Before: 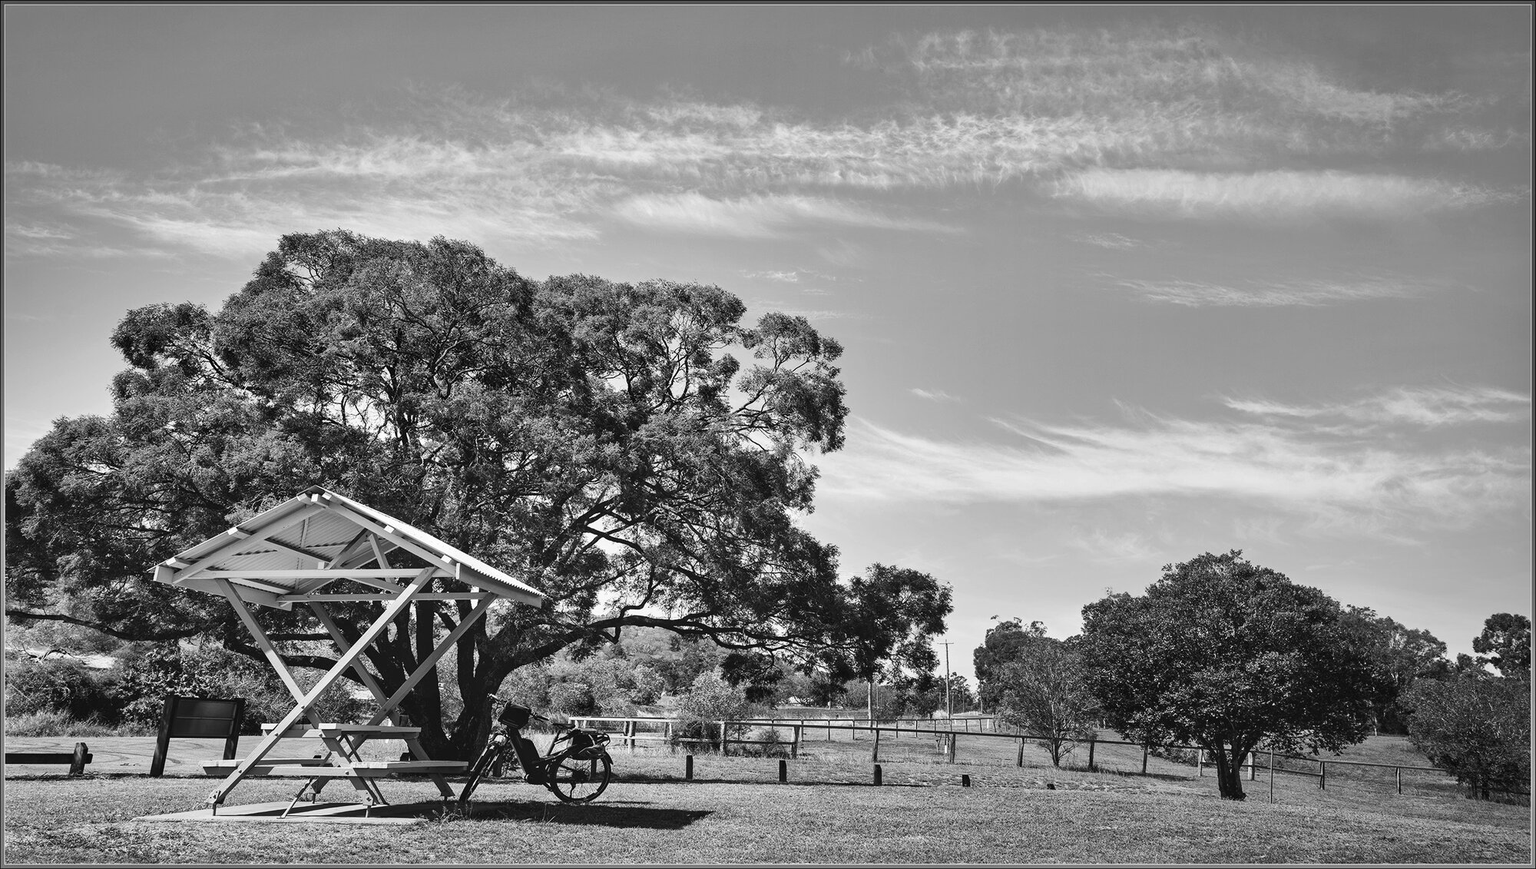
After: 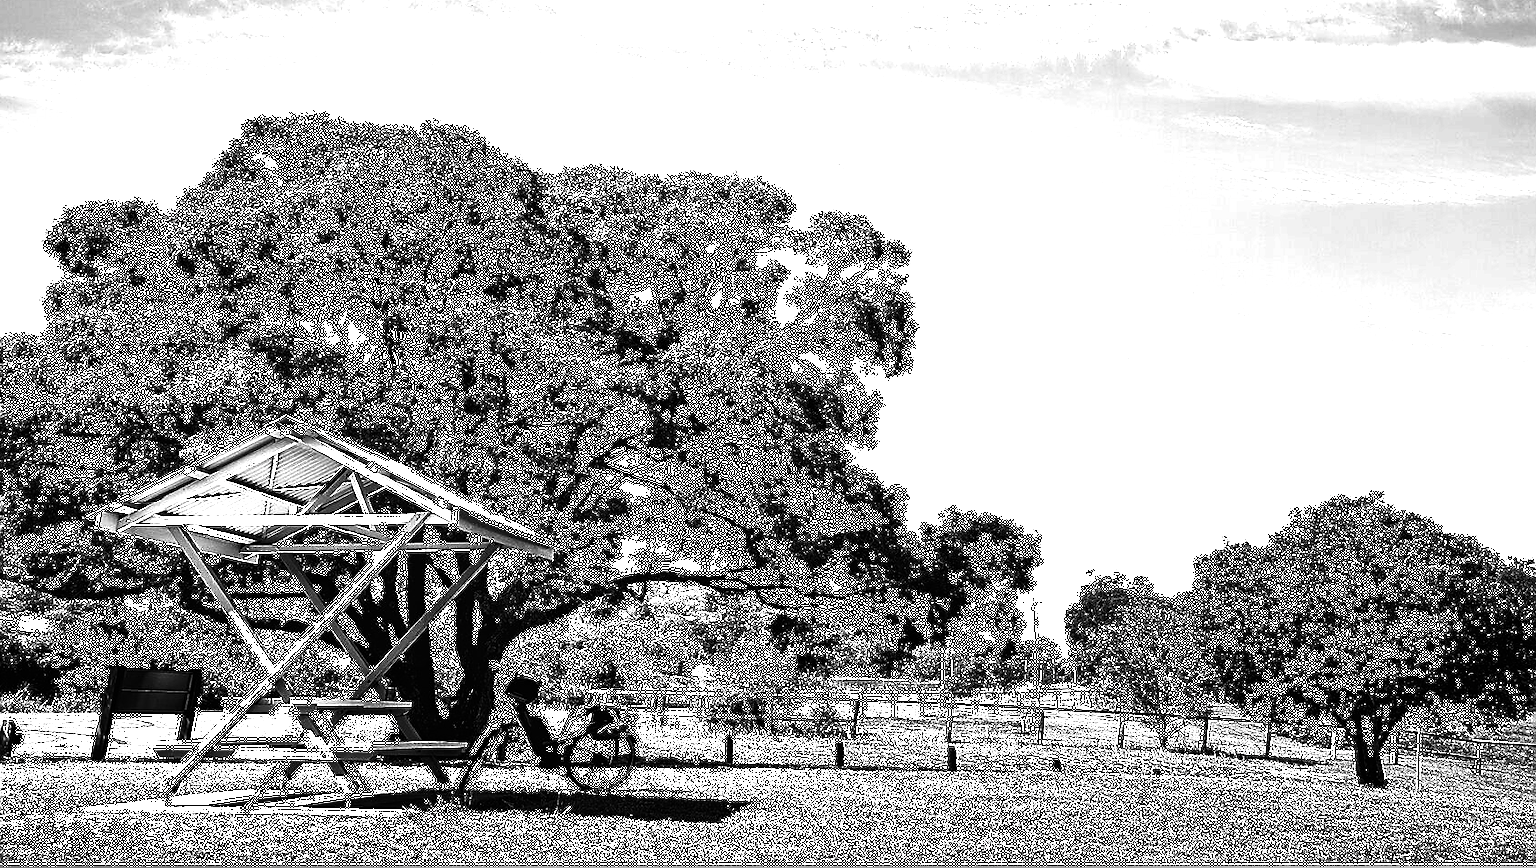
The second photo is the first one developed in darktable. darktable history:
color balance rgb: linear chroma grading › shadows -30%, linear chroma grading › global chroma 35%, perceptual saturation grading › global saturation 75%, perceptual saturation grading › shadows -30%, perceptual brilliance grading › highlights 75%, perceptual brilliance grading › shadows -30%, global vibrance 35%
contrast brightness saturation: contrast 0.12, brightness -0.12, saturation 0.2
sharpen: radius 1.4, amount 1.25, threshold 0.7
crop and rotate: left 4.842%, top 15.51%, right 10.668%
